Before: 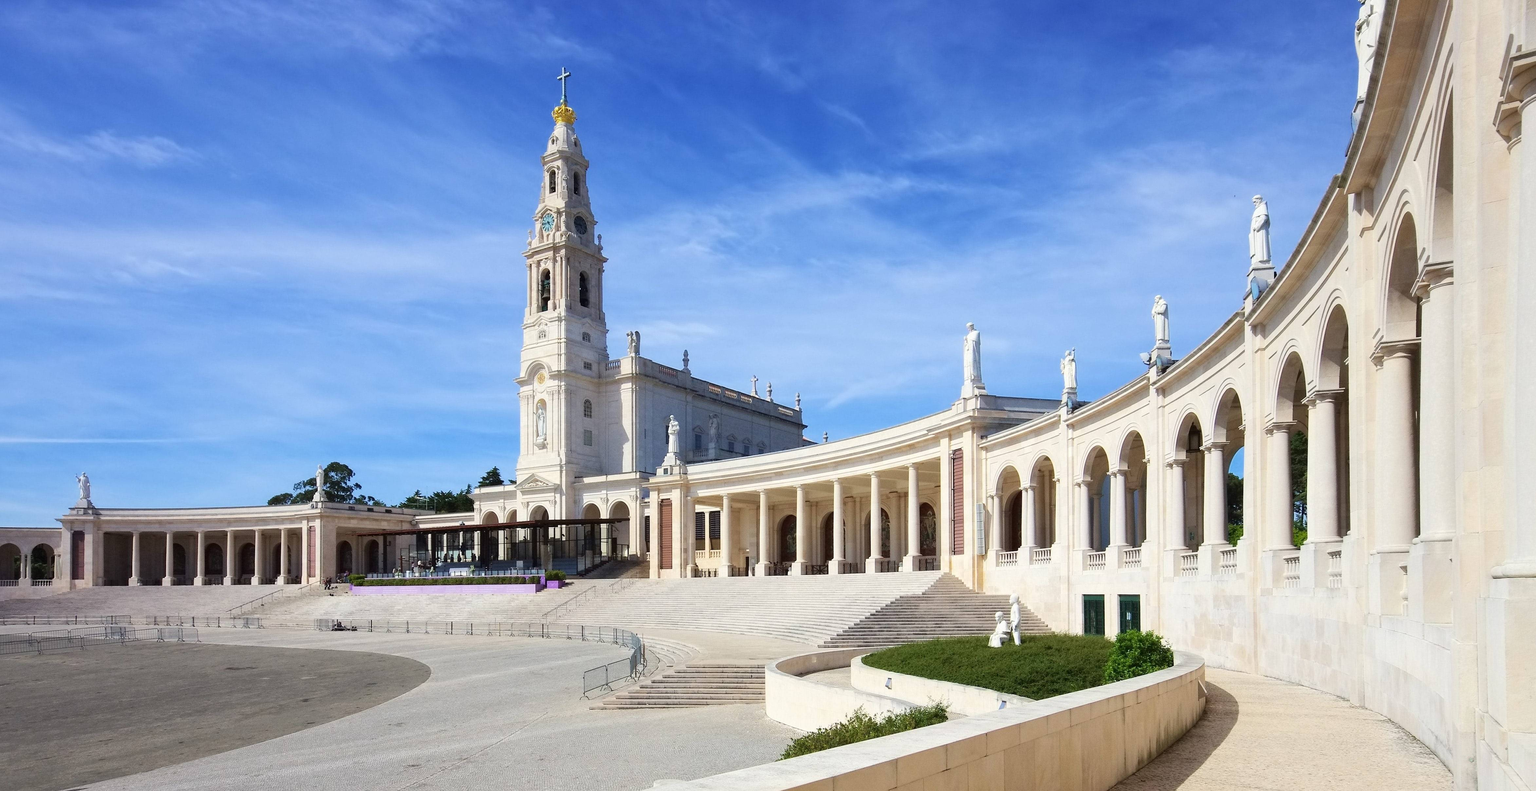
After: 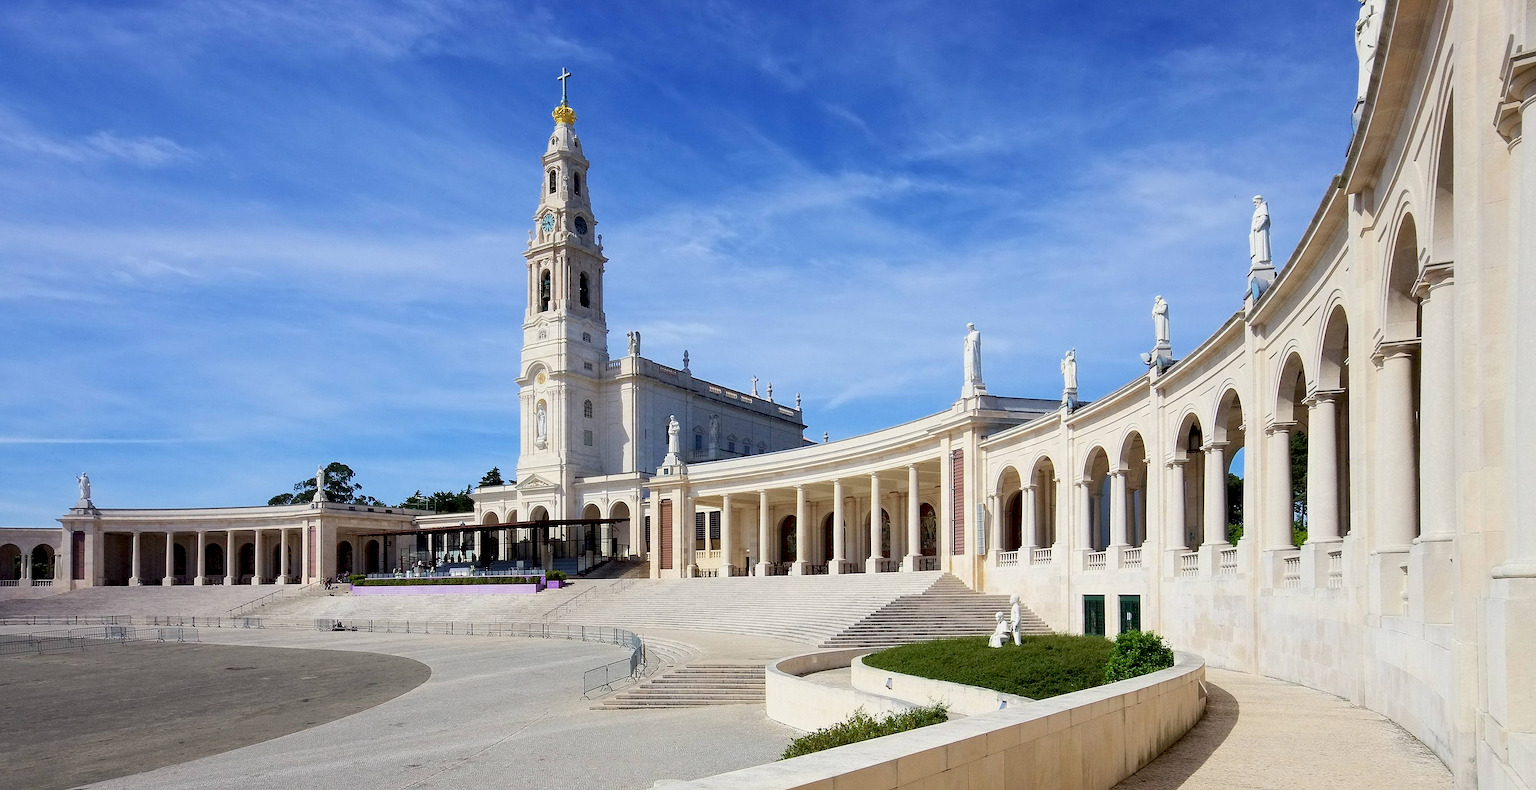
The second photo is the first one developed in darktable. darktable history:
sharpen: radius 1.967
exposure: black level correction 0.009, exposure -0.159 EV, compensate highlight preservation false
